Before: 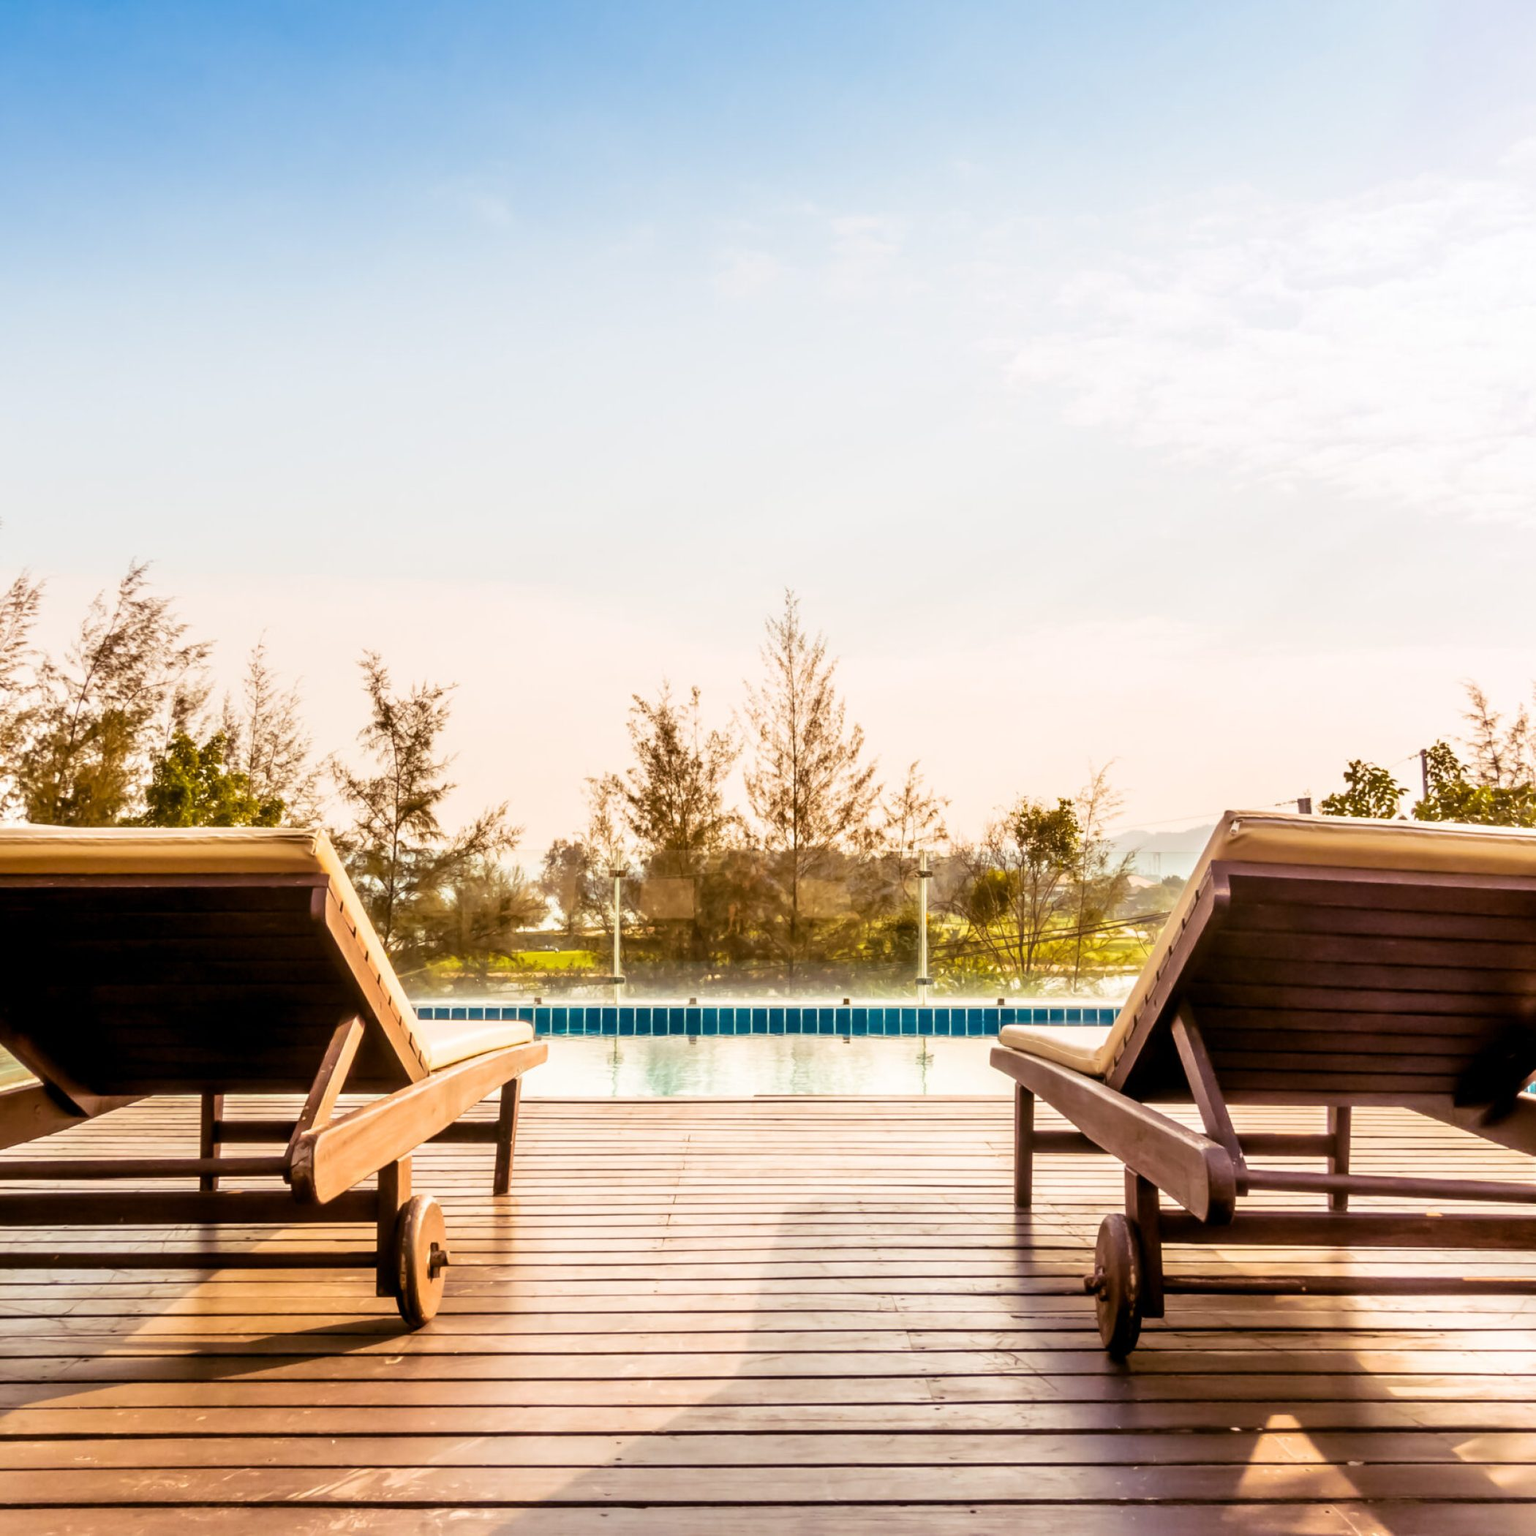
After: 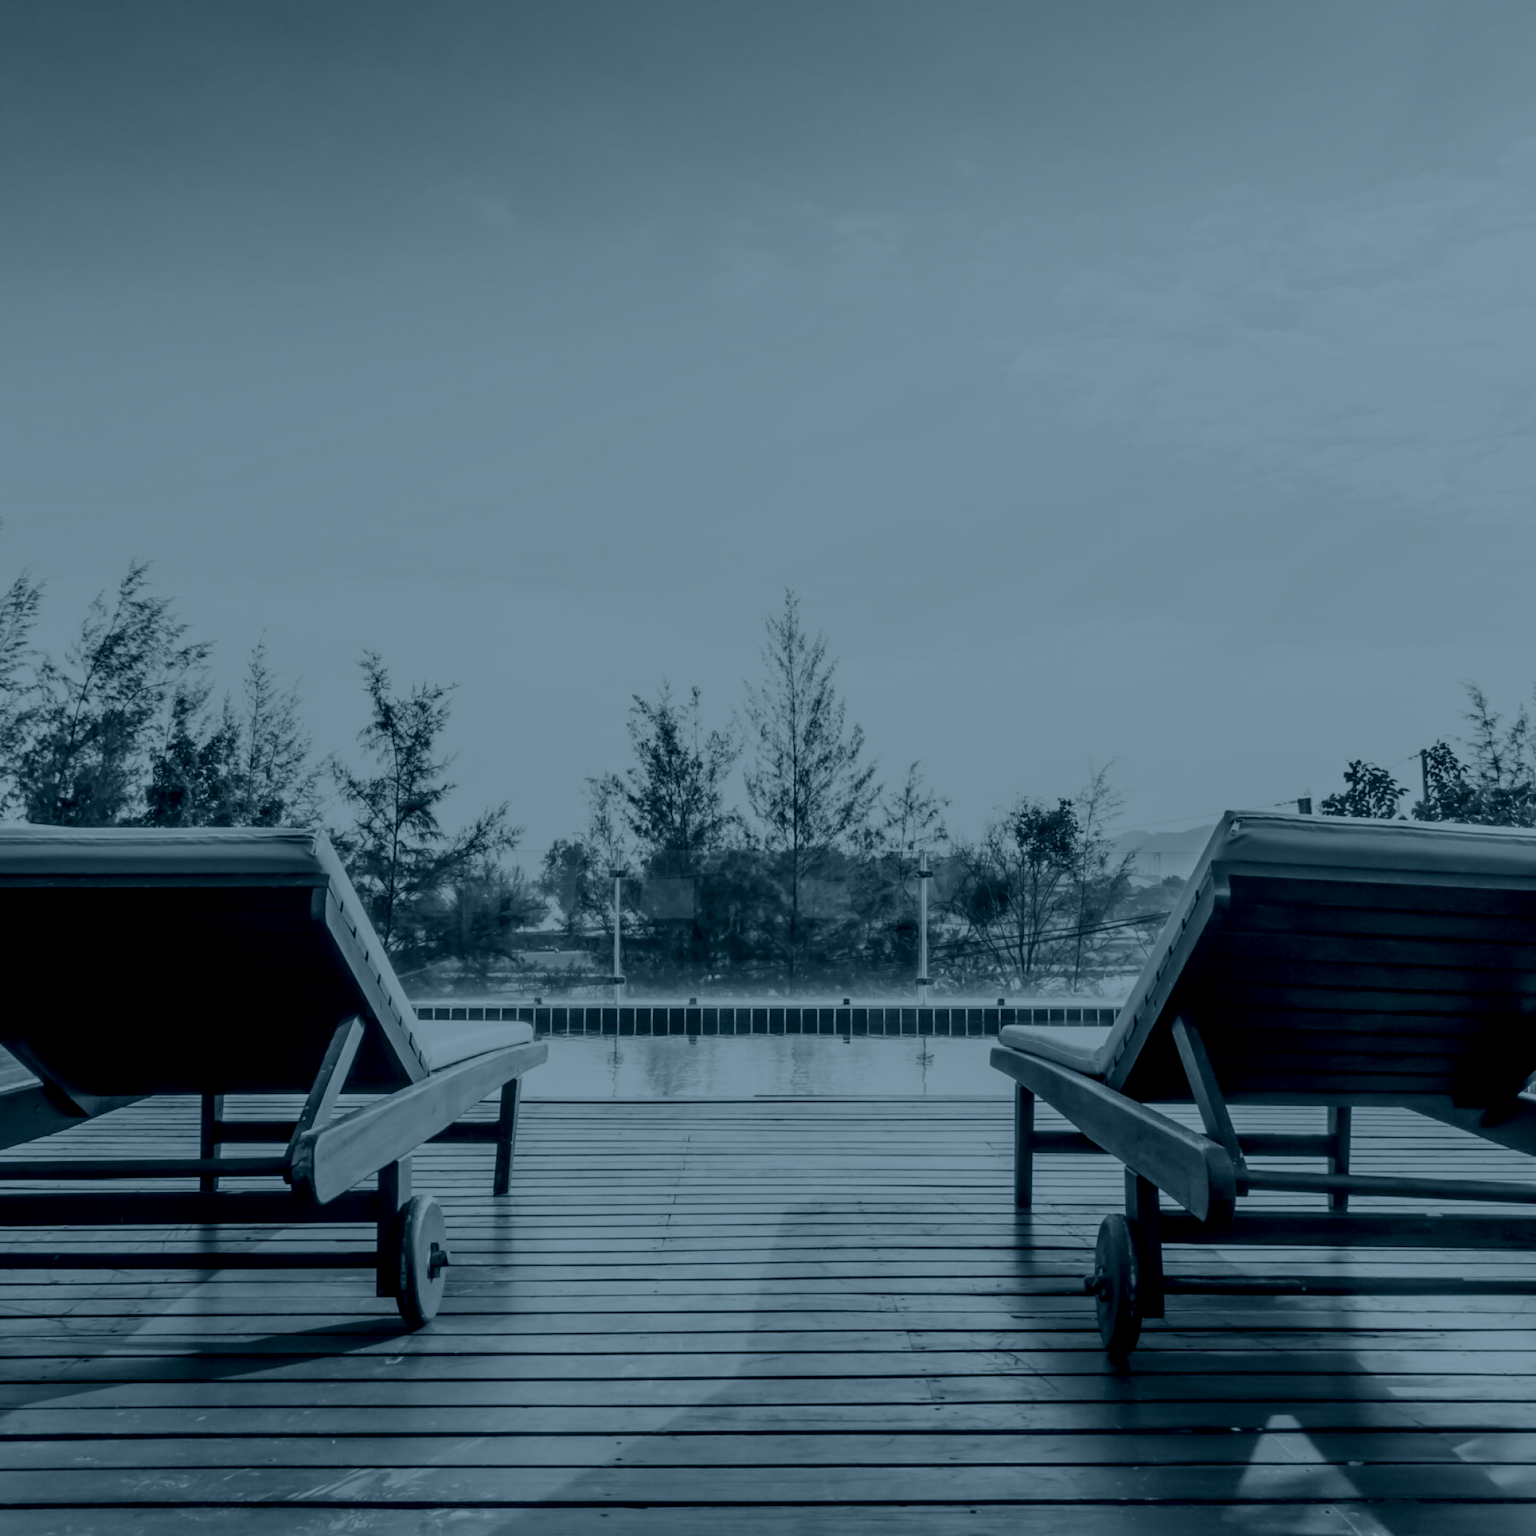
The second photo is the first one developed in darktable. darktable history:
colorize: hue 194.4°, saturation 29%, source mix 61.75%, lightness 3.98%, version 1
local contrast: highlights 100%, shadows 100%, detail 120%, midtone range 0.2
color balance: contrast 10%
